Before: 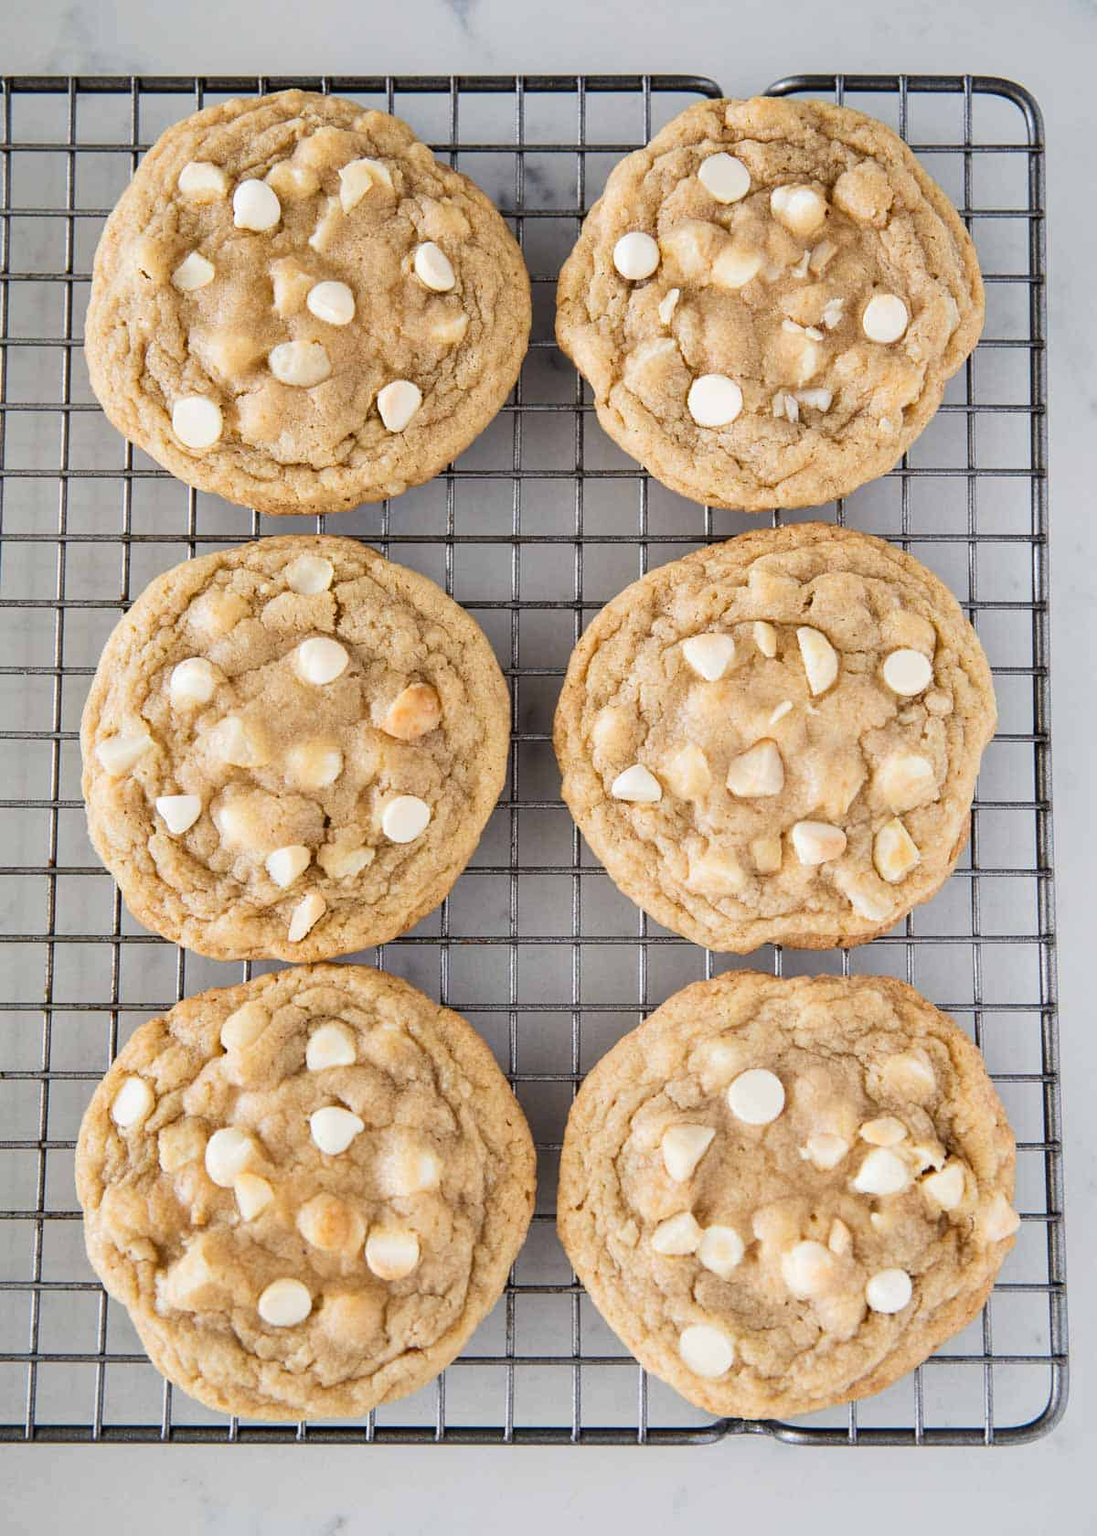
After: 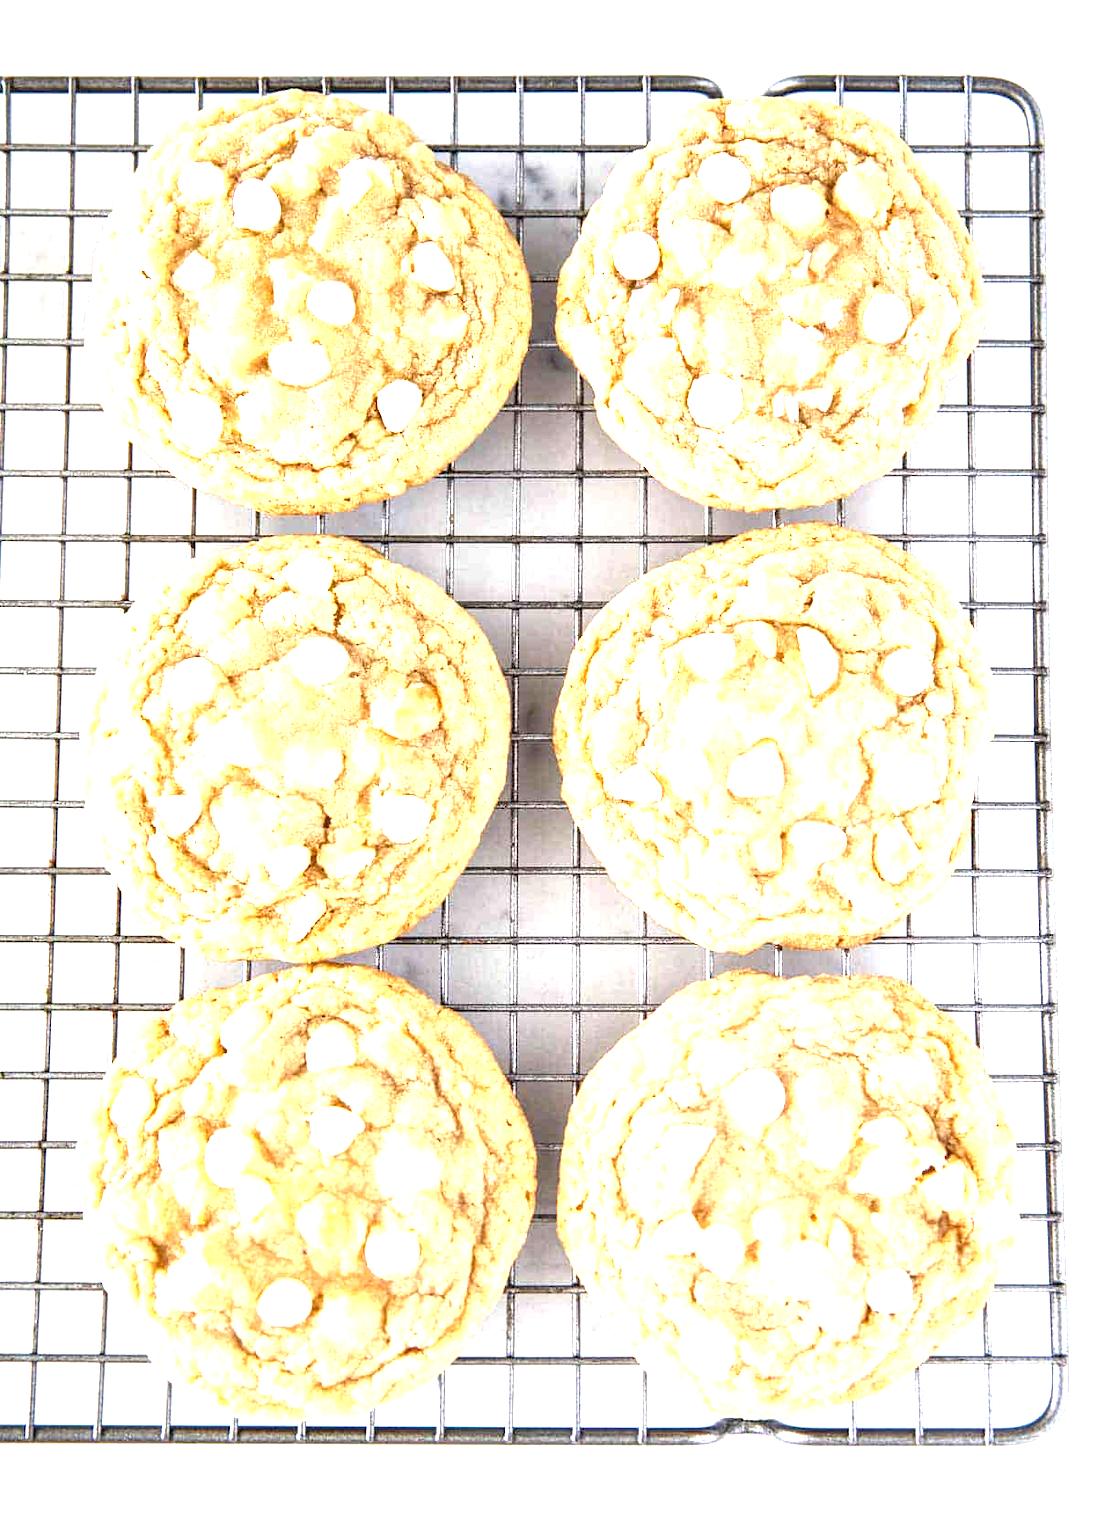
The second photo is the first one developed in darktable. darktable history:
local contrast: on, module defaults
exposure: black level correction 0.001, exposure 1.712 EV, compensate highlight preservation false
